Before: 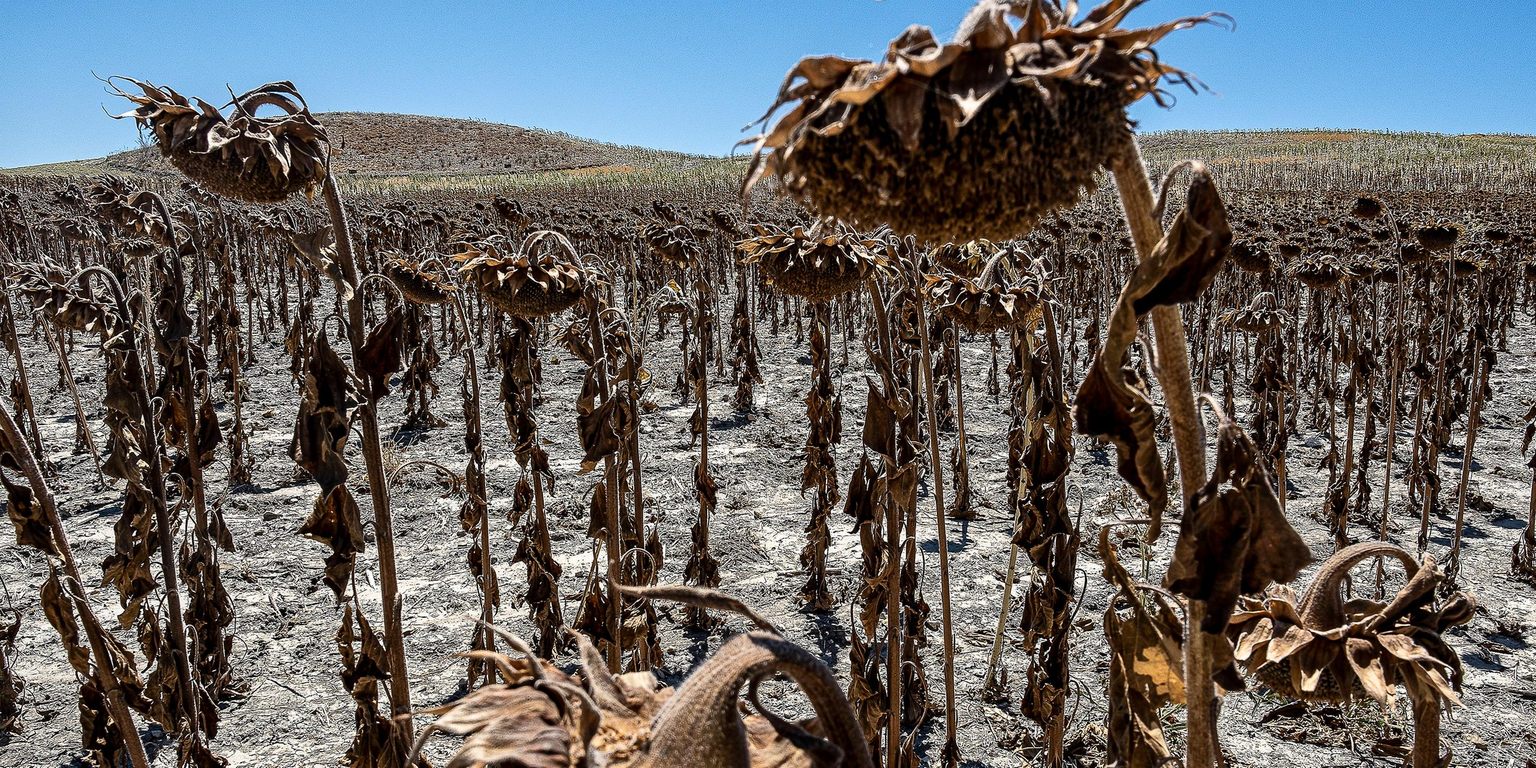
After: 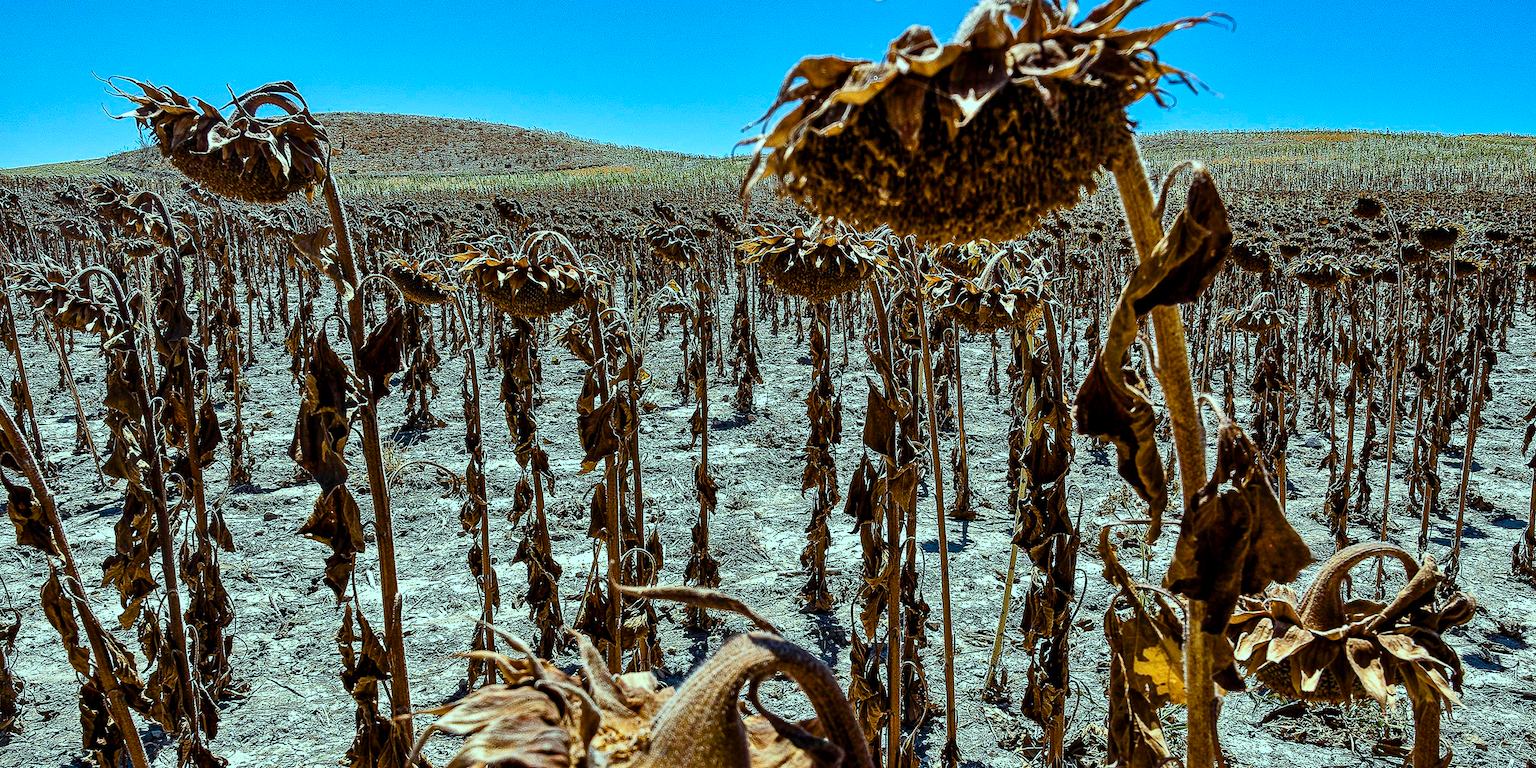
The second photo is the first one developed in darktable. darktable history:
shadows and highlights: soften with gaussian
color balance rgb: highlights gain › chroma 4.043%, highlights gain › hue 202.31°, linear chroma grading › global chroma 9.713%, perceptual saturation grading › global saturation 34.634%, perceptual saturation grading › highlights -25.769%, perceptual saturation grading › shadows 49.745%, global vibrance 20%
